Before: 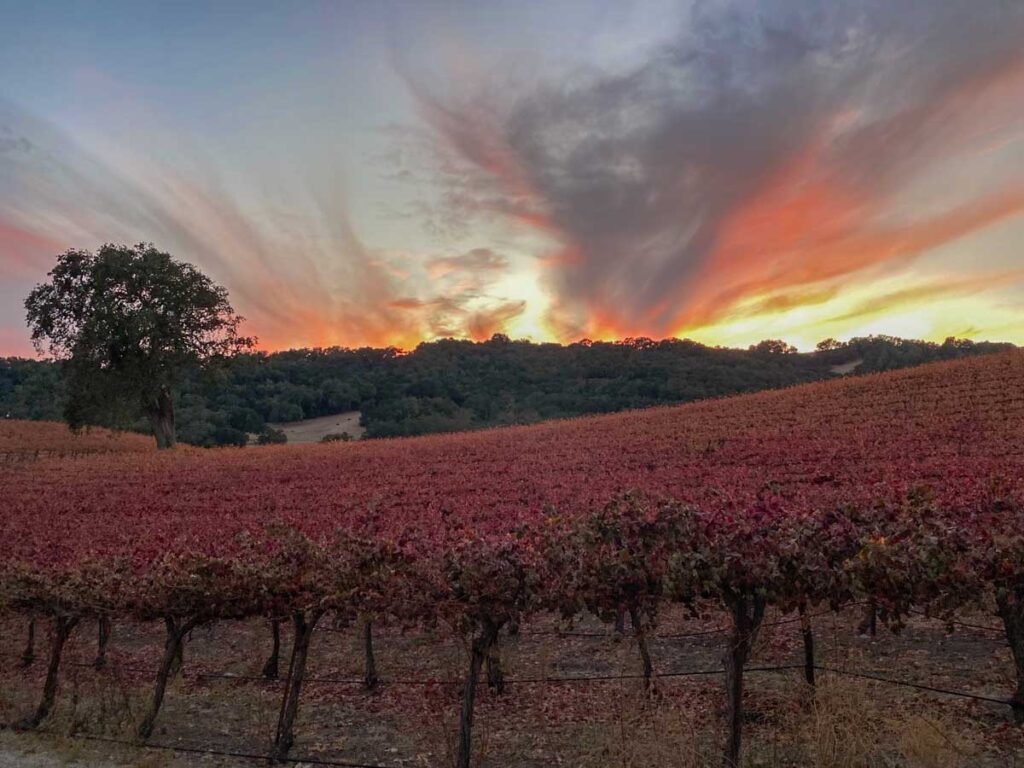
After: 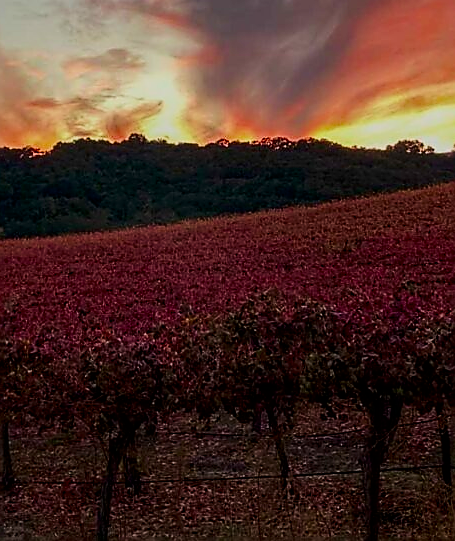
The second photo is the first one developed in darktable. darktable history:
filmic rgb: black relative exposure -7.48 EV, white relative exposure 4.83 EV, hardness 3.4
sharpen: radius 1.351, amount 1.262, threshold 0.725
contrast brightness saturation: contrast 0.207, brightness -0.112, saturation 0.211
velvia: strength 29.52%
crop: left 35.52%, top 26.062%, right 20.022%, bottom 3.456%
